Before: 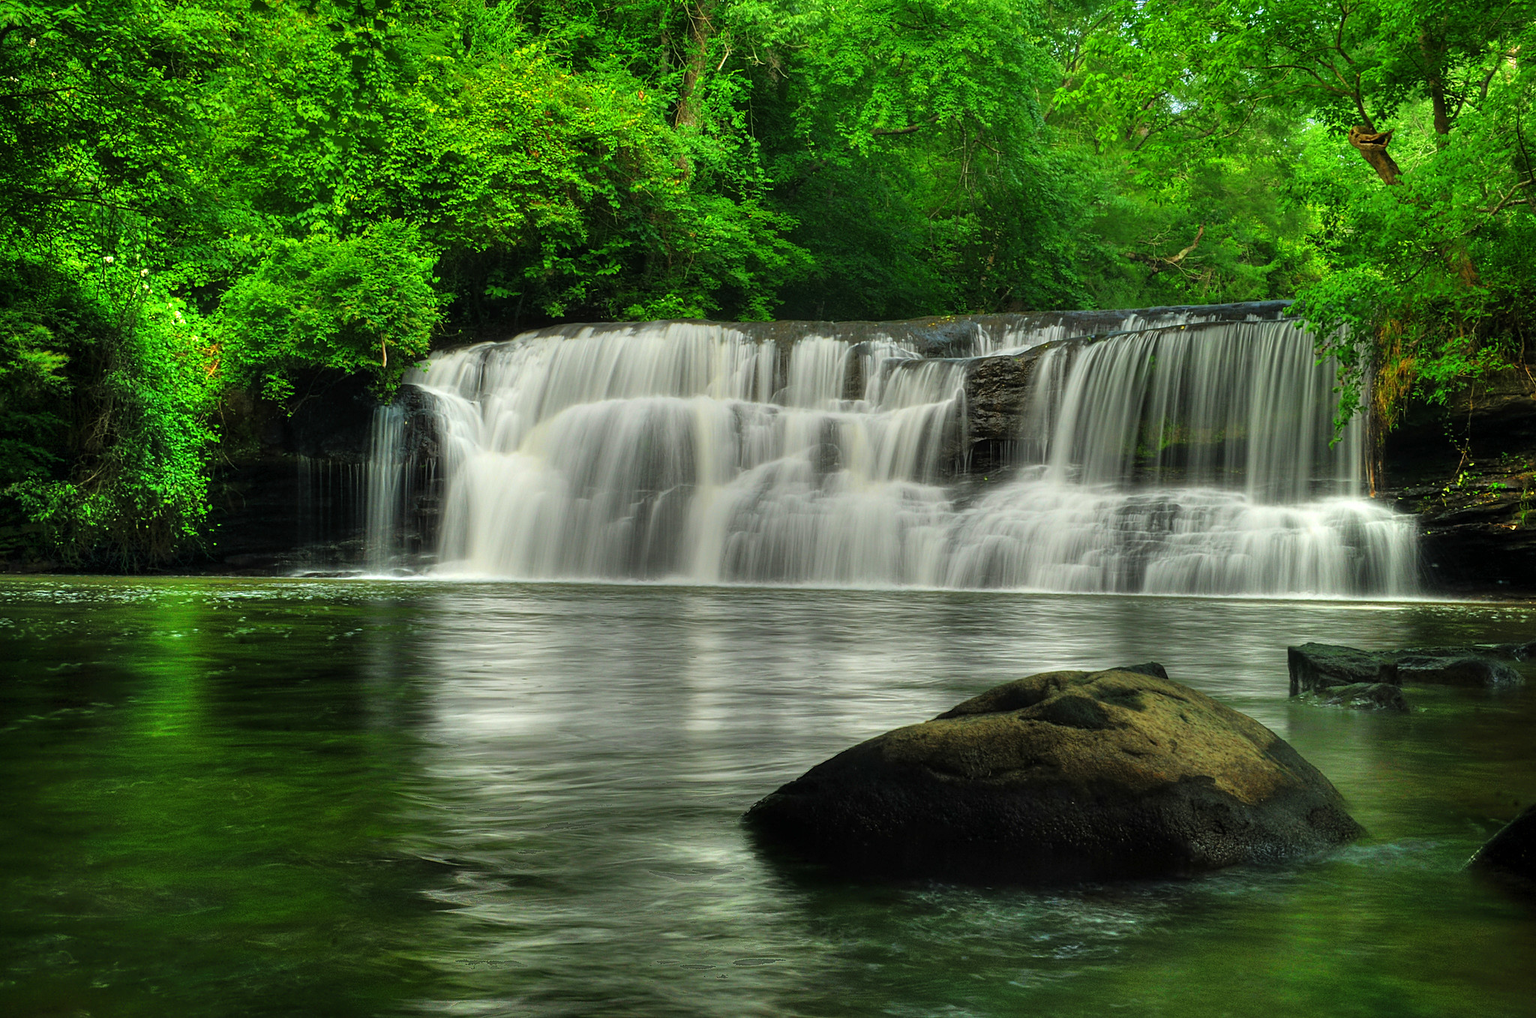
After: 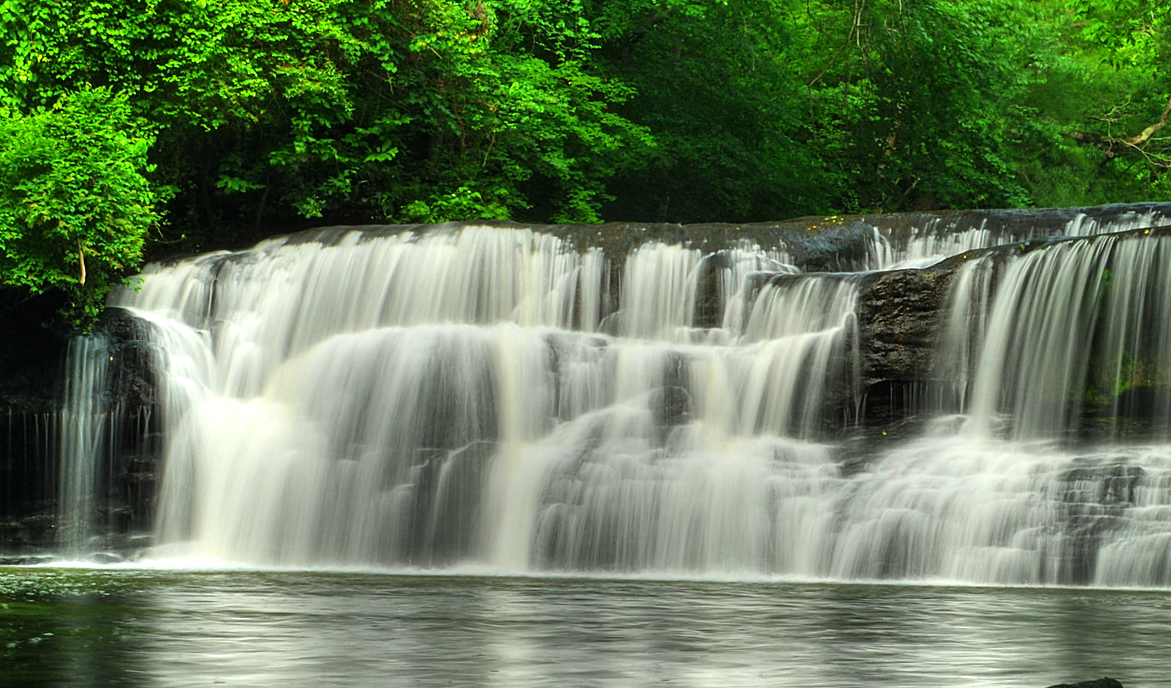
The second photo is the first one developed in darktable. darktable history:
tone equalizer: -8 EV -0.386 EV, -7 EV -0.361 EV, -6 EV -0.36 EV, -5 EV -0.244 EV, -3 EV 0.219 EV, -2 EV 0.337 EV, -1 EV 0.369 EV, +0 EV 0.389 EV, edges refinement/feathering 500, mask exposure compensation -1.57 EV, preserve details no
crop: left 21.031%, top 15.131%, right 21.781%, bottom 34.149%
